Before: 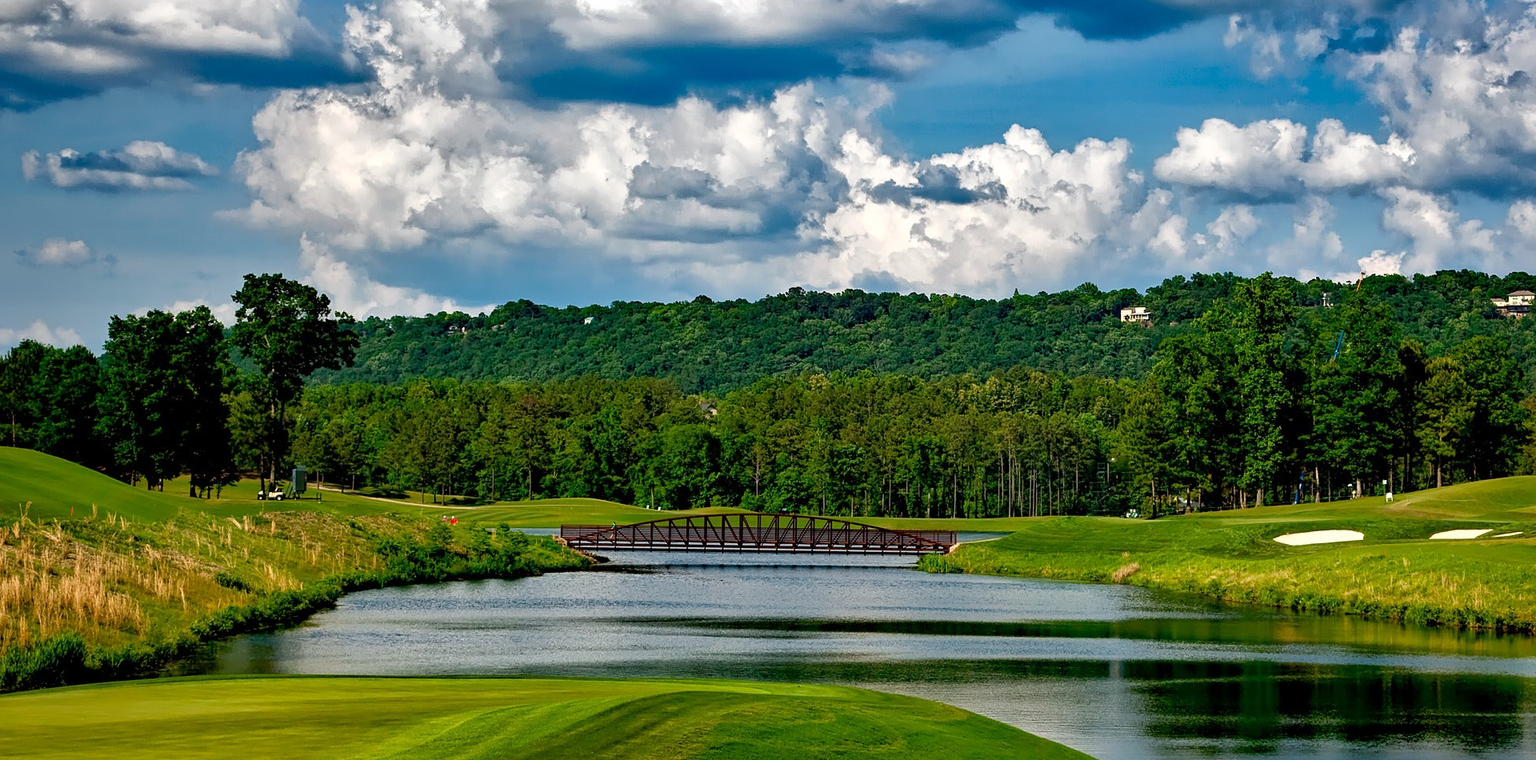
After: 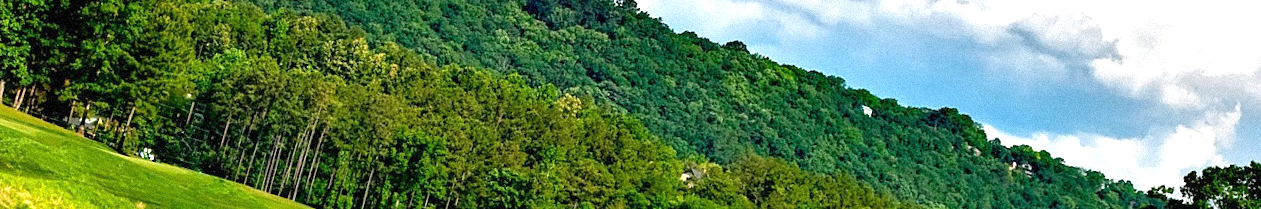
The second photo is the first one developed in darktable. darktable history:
exposure: black level correction 0, exposure 1 EV, compensate exposure bias true, compensate highlight preservation false
crop and rotate: angle 16.12°, top 30.835%, bottom 35.653%
grain: mid-tones bias 0%
